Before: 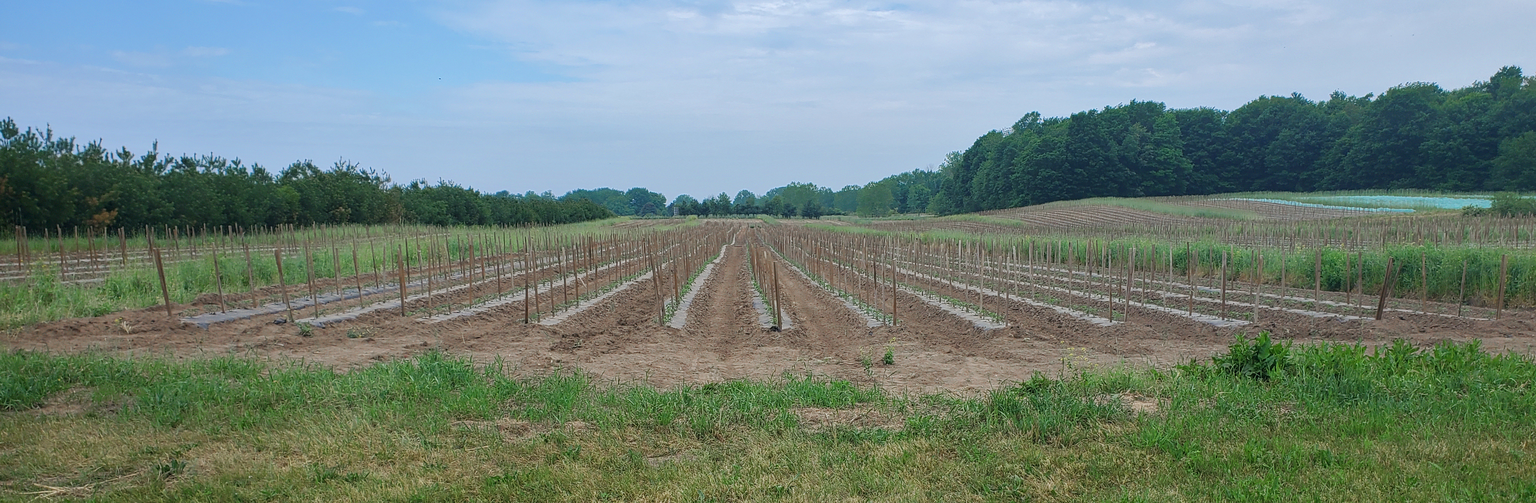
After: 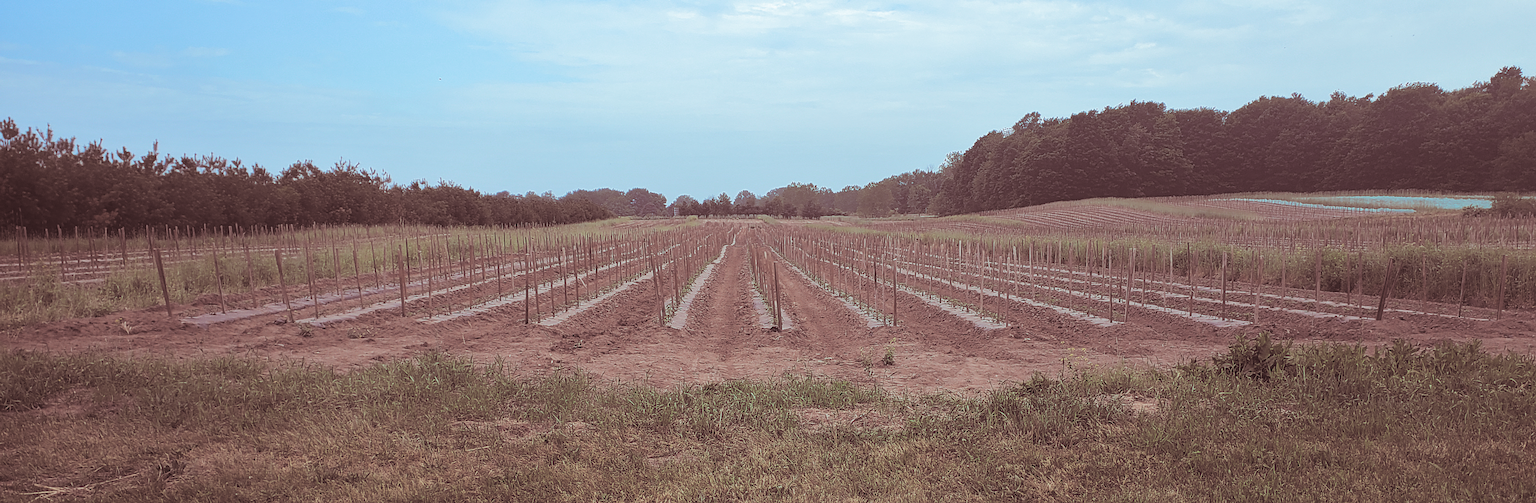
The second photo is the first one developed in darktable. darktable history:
sharpen: amount 0.2
split-toning: shadows › saturation 0.3, highlights › hue 180°, highlights › saturation 0.3, compress 0%
tone equalizer: -8 EV -0.417 EV, -7 EV -0.389 EV, -6 EV -0.333 EV, -5 EV -0.222 EV, -3 EV 0.222 EV, -2 EV 0.333 EV, -1 EV 0.389 EV, +0 EV 0.417 EV, edges refinement/feathering 500, mask exposure compensation -1.57 EV, preserve details no
local contrast: detail 70%
